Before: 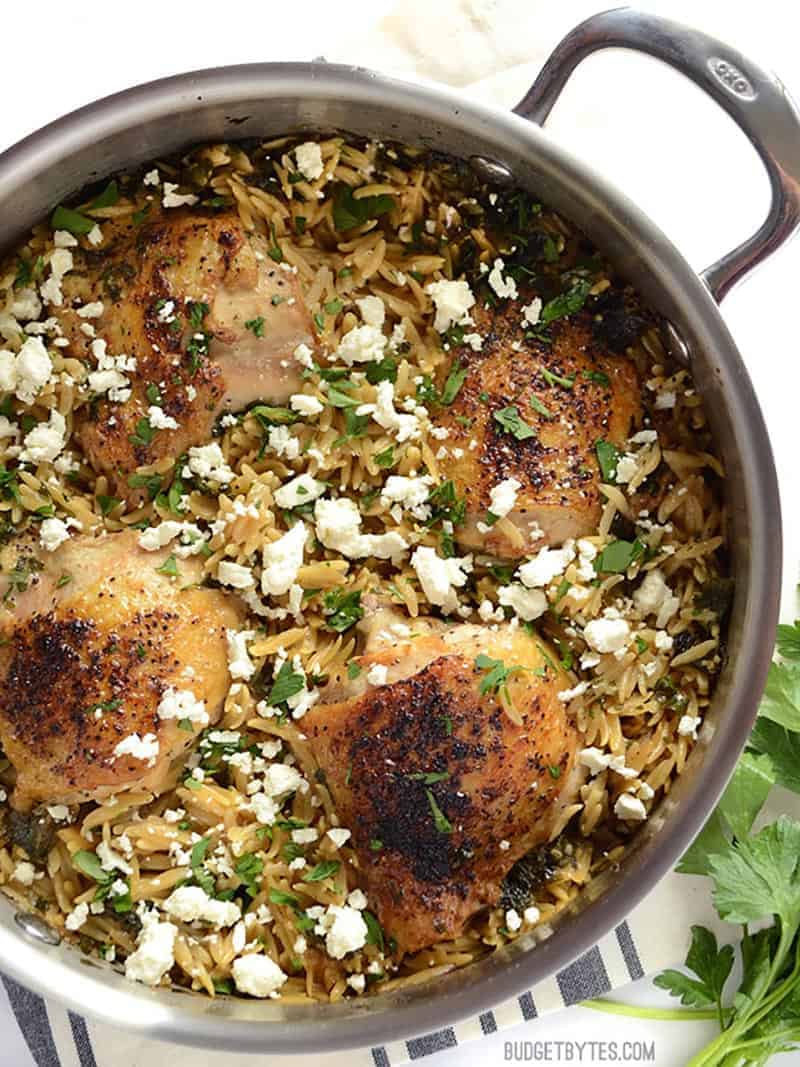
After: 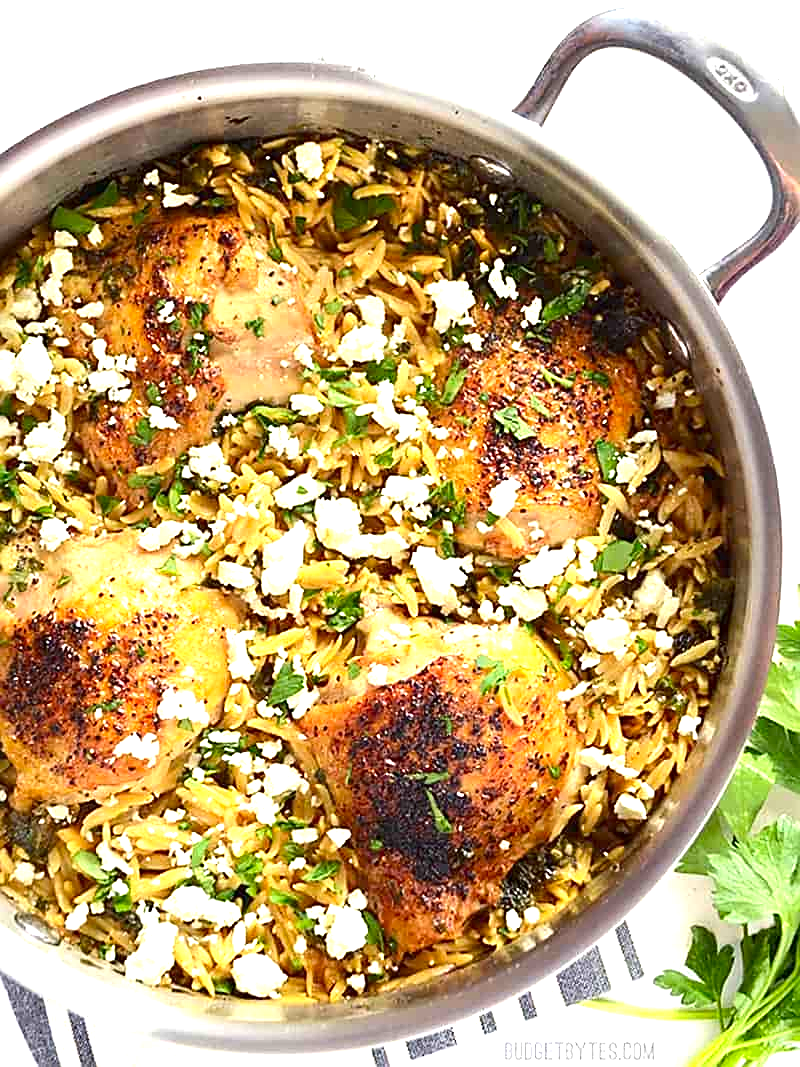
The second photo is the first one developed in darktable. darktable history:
contrast brightness saturation: contrast 0.077, saturation 0.198
sharpen: on, module defaults
exposure: black level correction 0.001, exposure 1.129 EV, compensate highlight preservation false
haze removal: compatibility mode true, adaptive false
